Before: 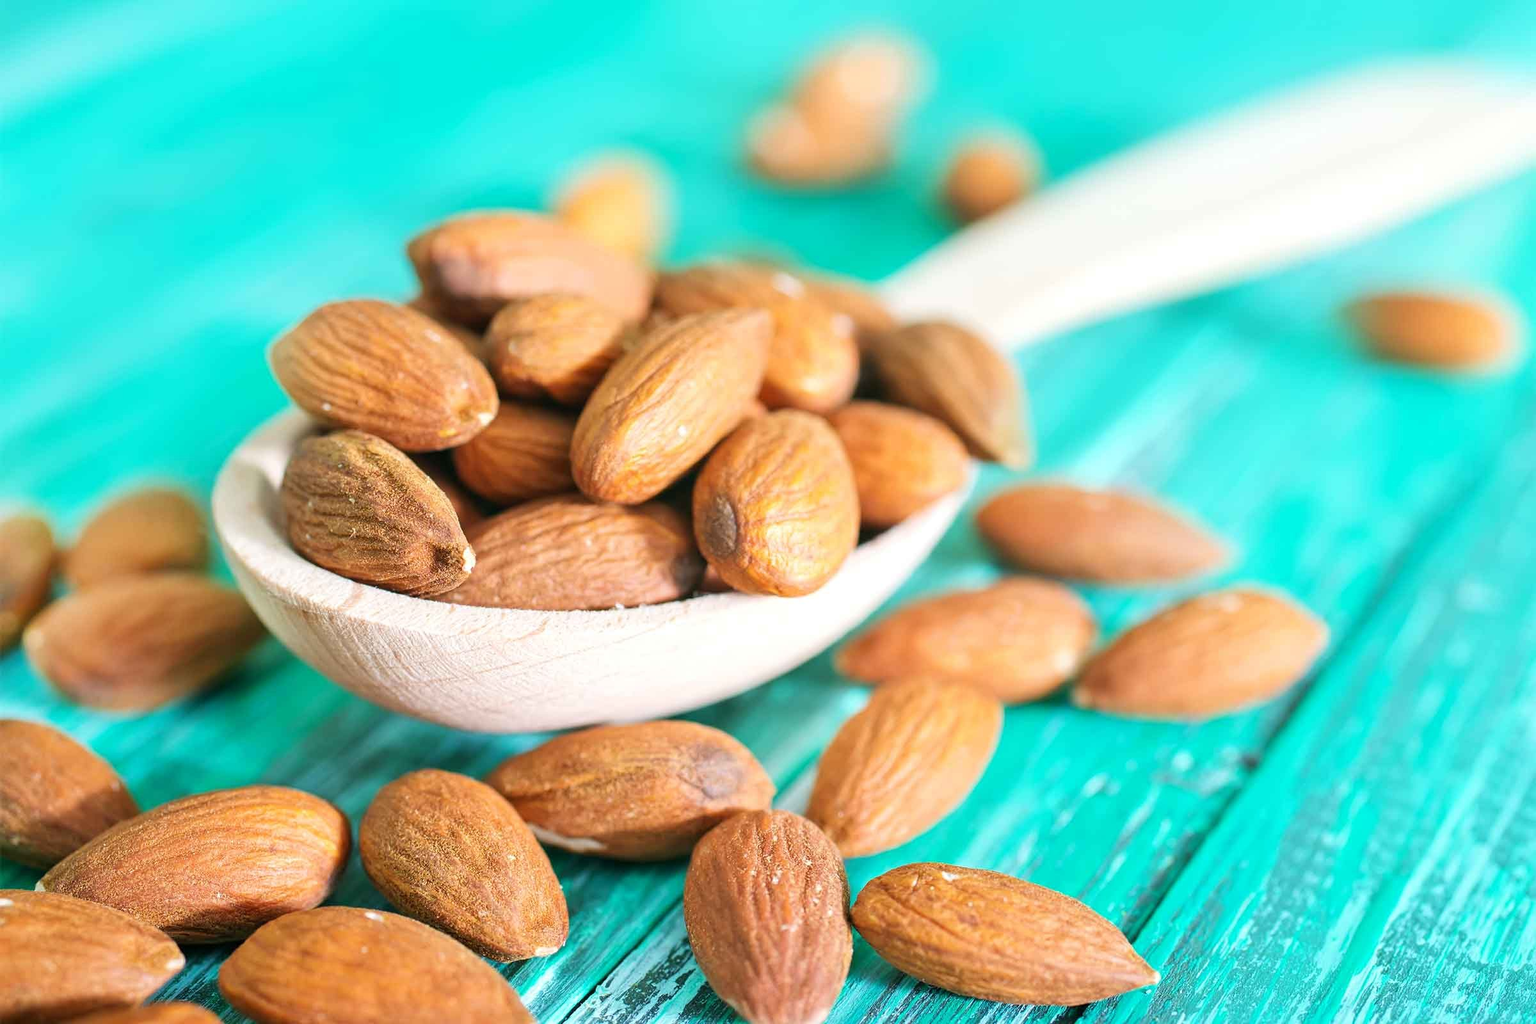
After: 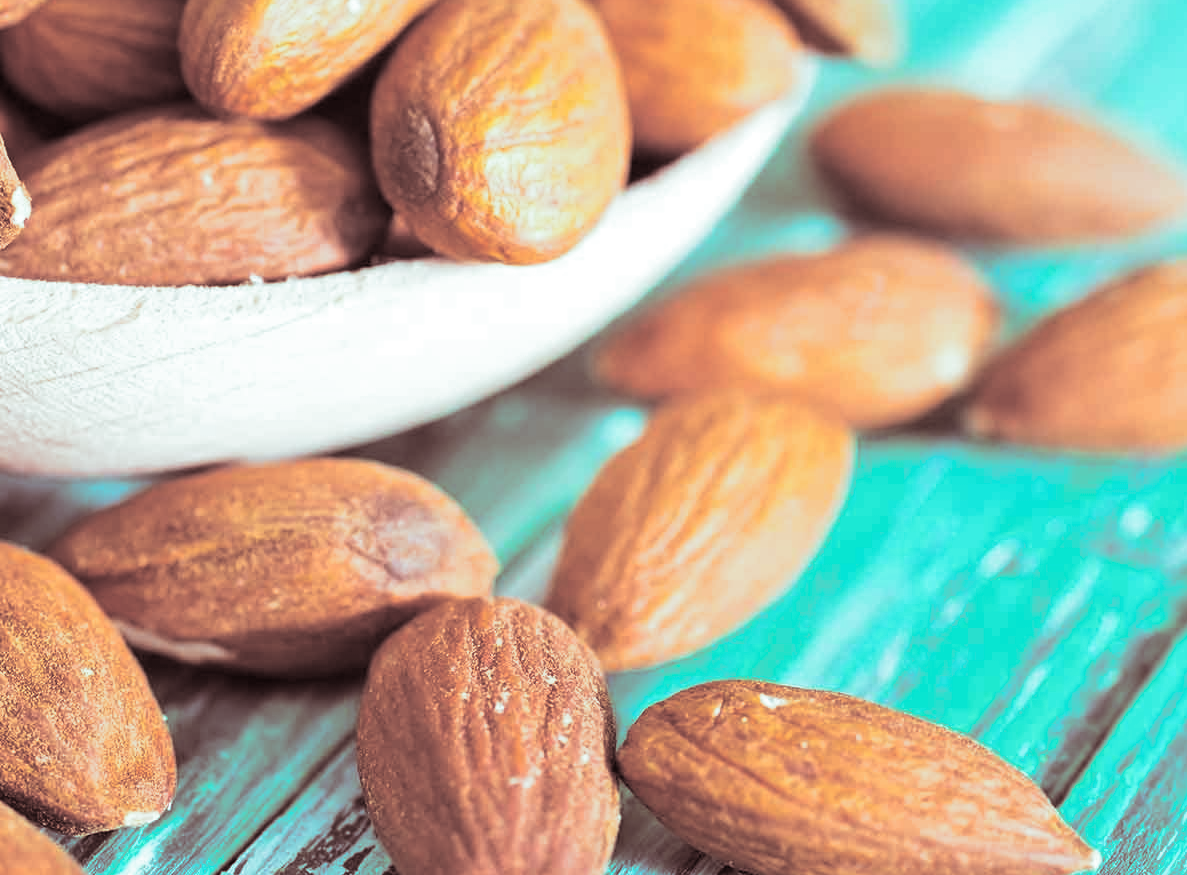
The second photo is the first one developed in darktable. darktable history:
crop: left 29.672%, top 41.786%, right 20.851%, bottom 3.487%
split-toning: shadows › saturation 0.3, highlights › hue 180°, highlights › saturation 0.3, compress 0%
